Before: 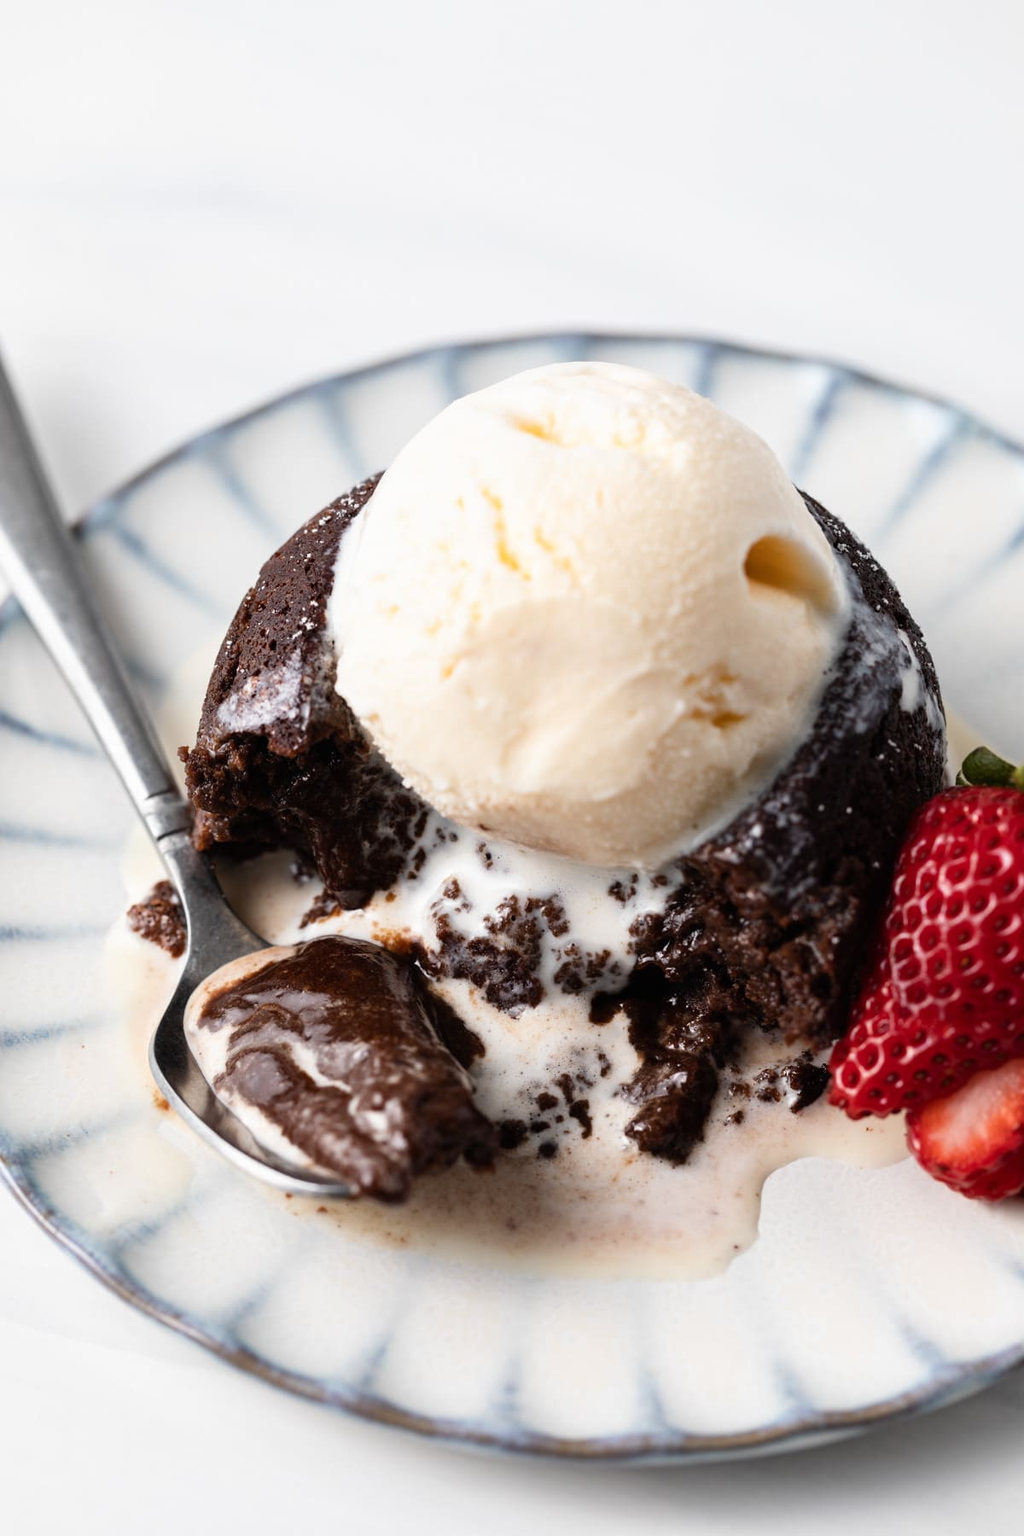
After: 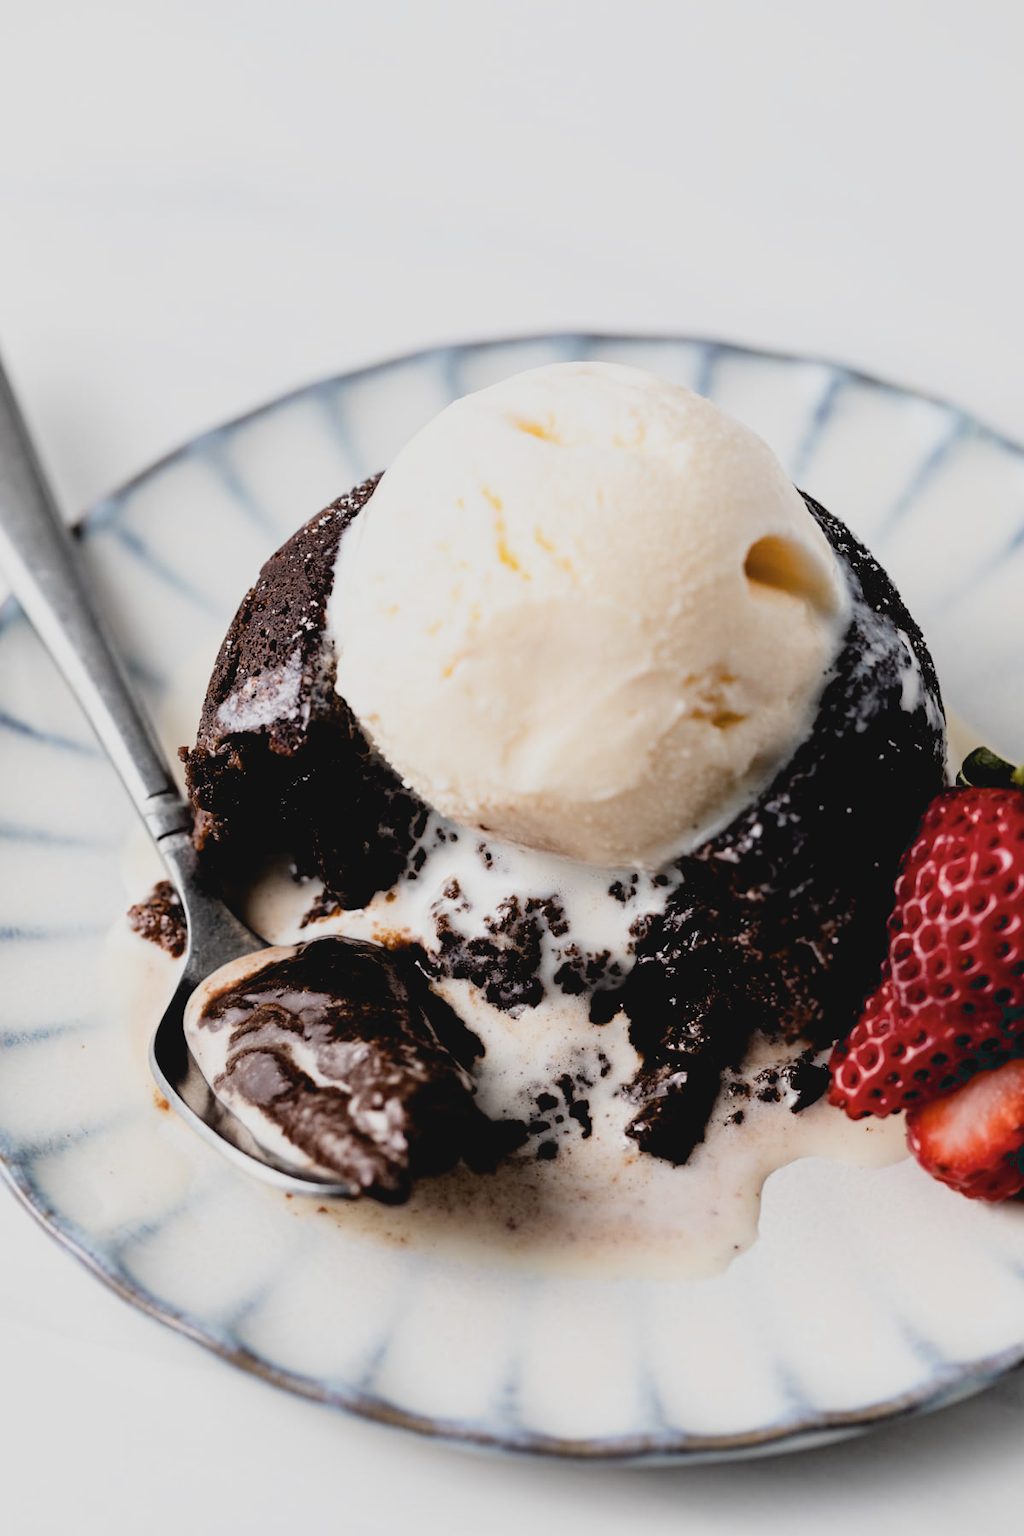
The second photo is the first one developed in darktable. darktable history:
exposure: black level correction 0.016, exposure -0.009 EV, compensate highlight preservation false
contrast brightness saturation: contrast -0.1, saturation -0.1
rgb levels: preserve colors max RGB
filmic rgb: black relative exposure -5 EV, white relative exposure 3.2 EV, hardness 3.42, contrast 1.2, highlights saturation mix -30%
